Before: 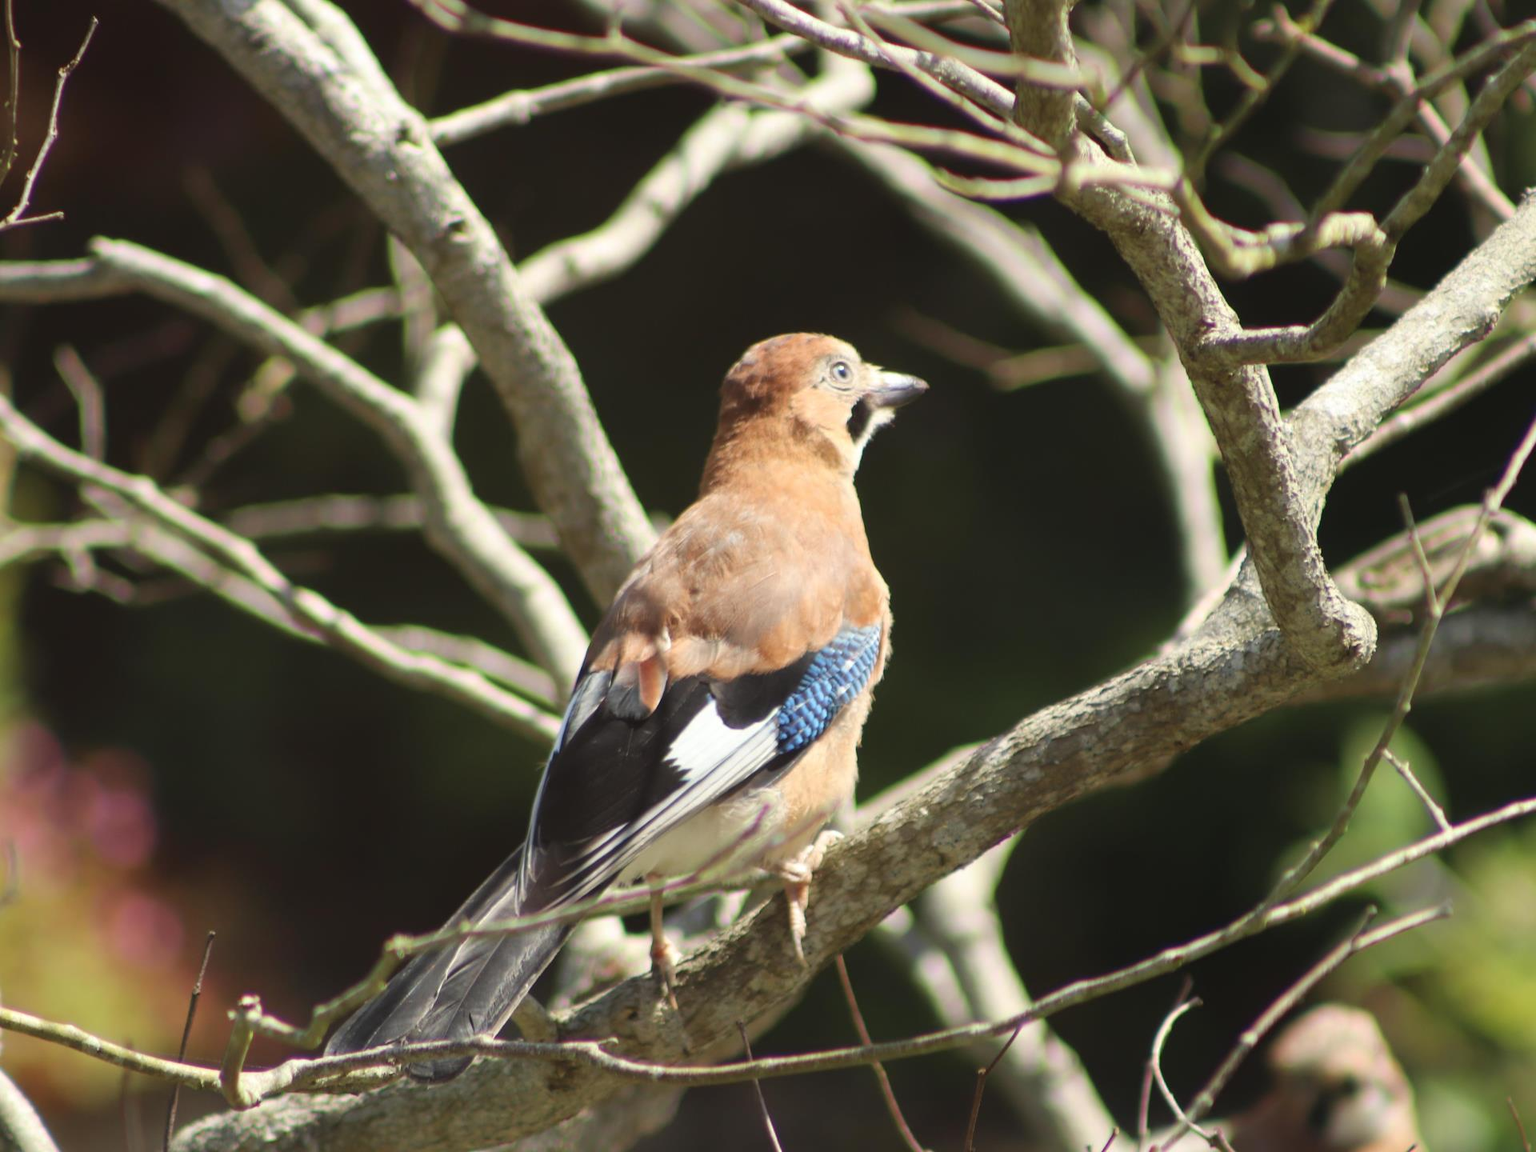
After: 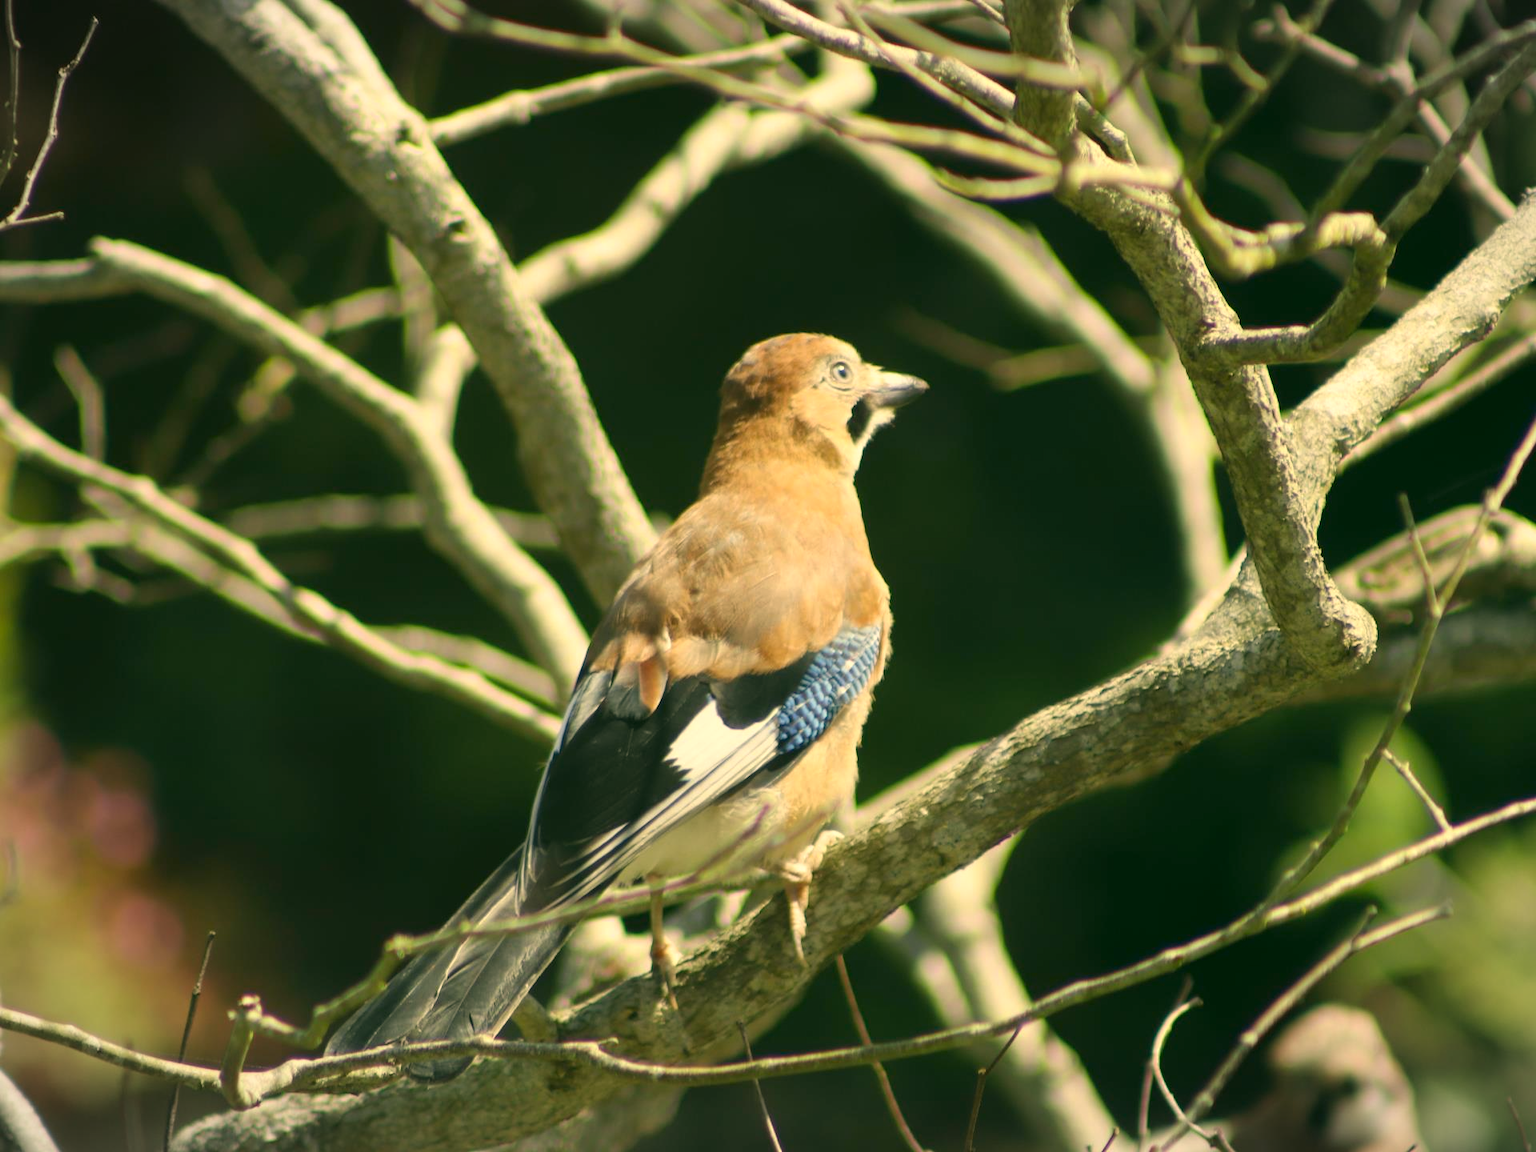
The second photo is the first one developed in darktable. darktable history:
color correction: highlights a* 5.3, highlights b* 24.26, shadows a* -15.58, shadows b* 4.02
vignetting: fall-off start 100%, brightness -0.282, width/height ratio 1.31
